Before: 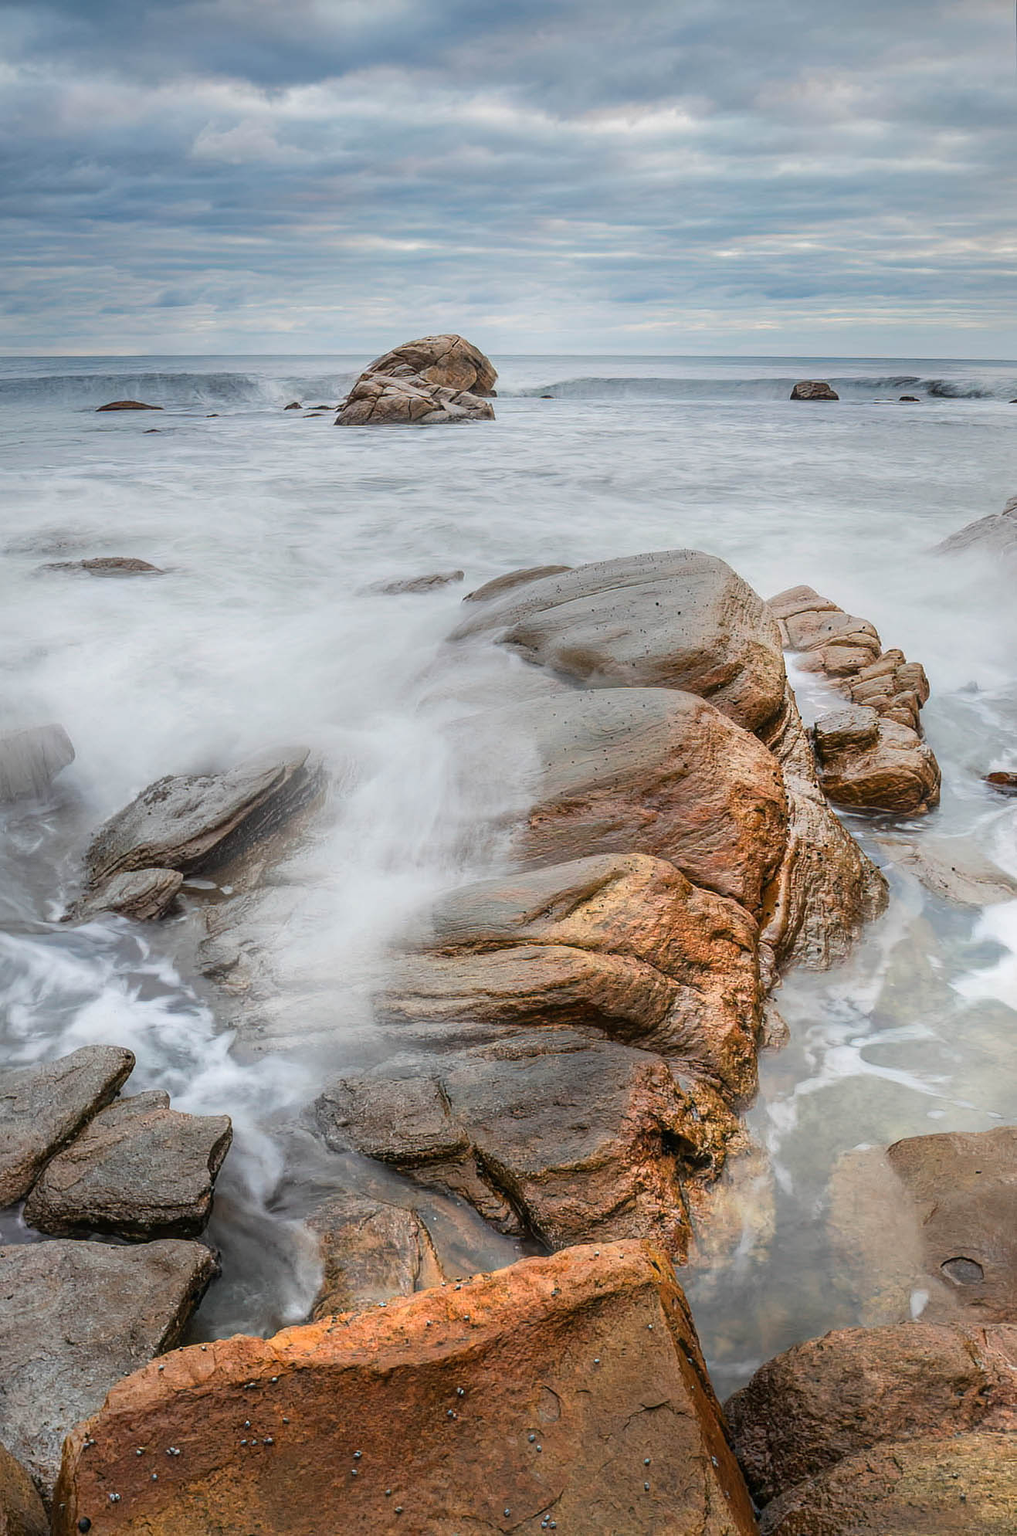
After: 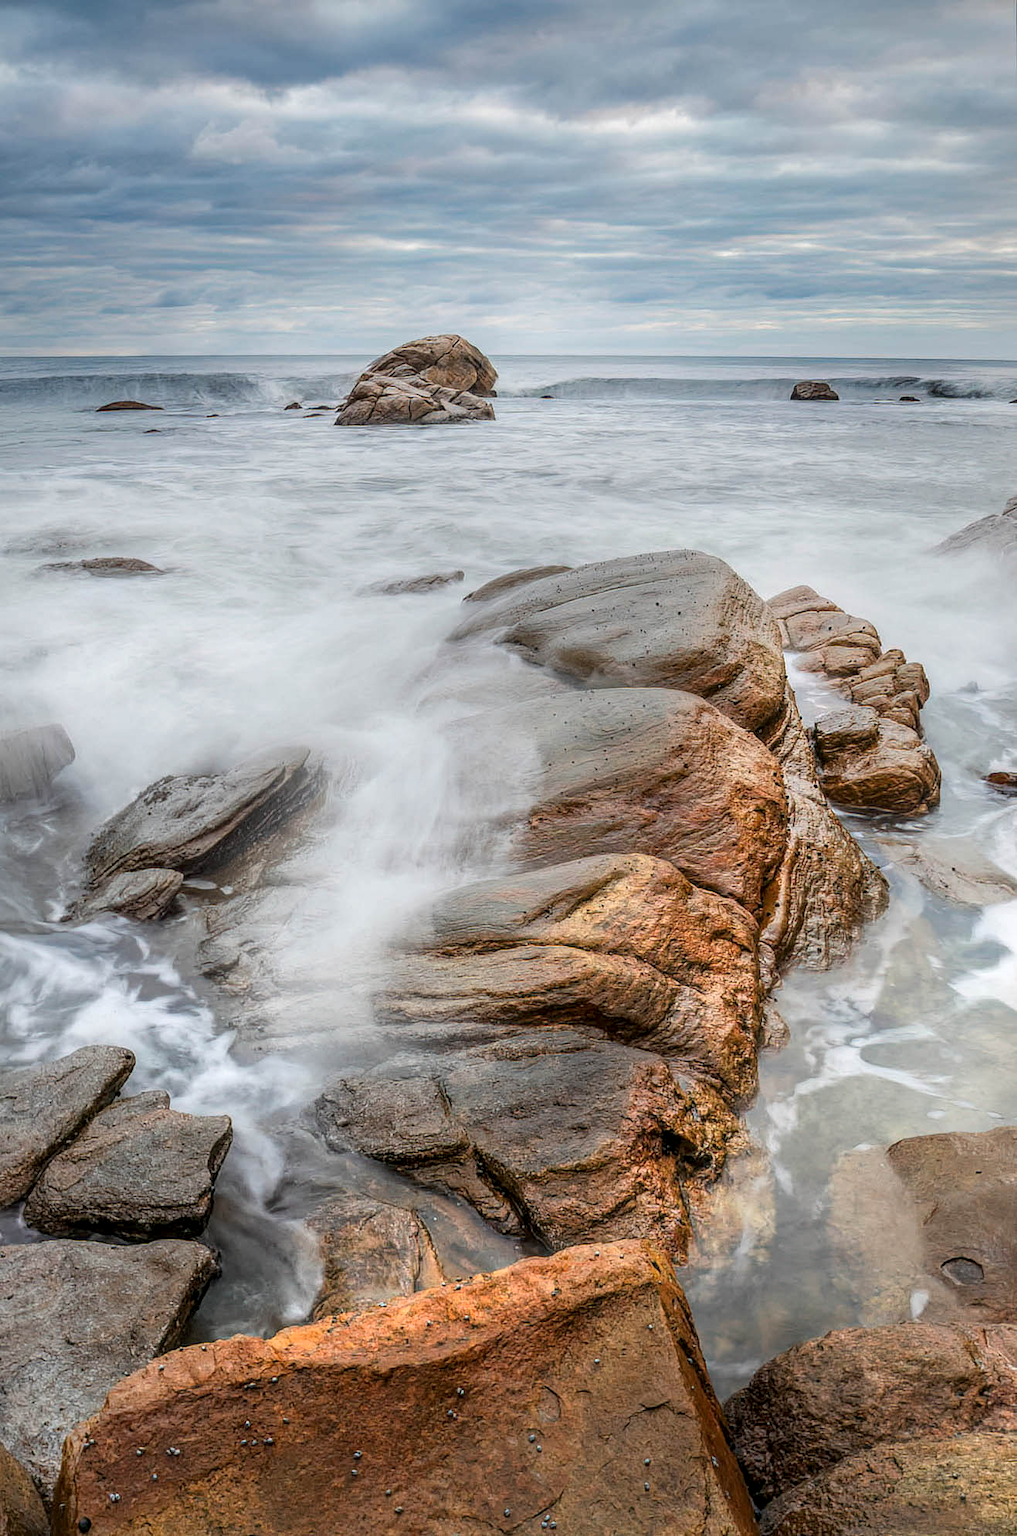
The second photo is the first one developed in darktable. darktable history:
shadows and highlights: shadows 62.66, white point adjustment 0.37, highlights -34.44, compress 83.82%
local contrast: on, module defaults
